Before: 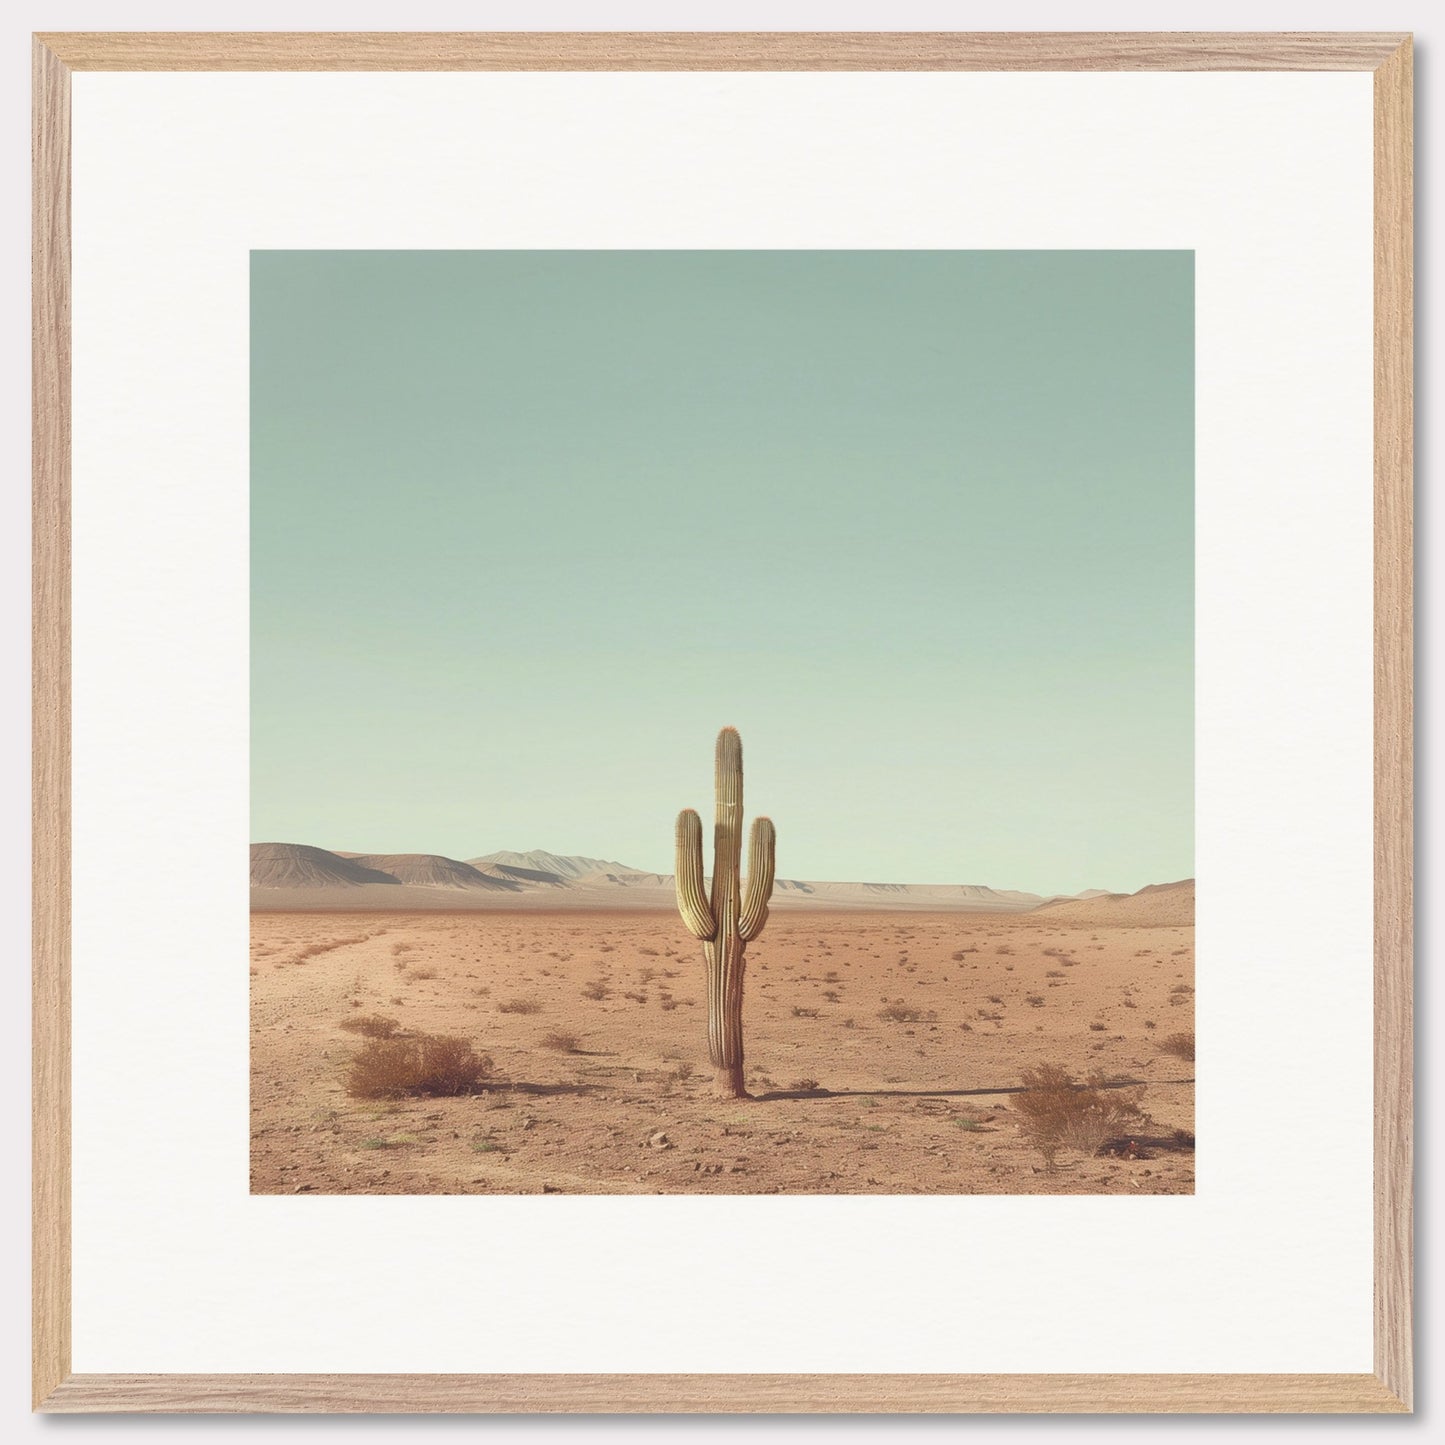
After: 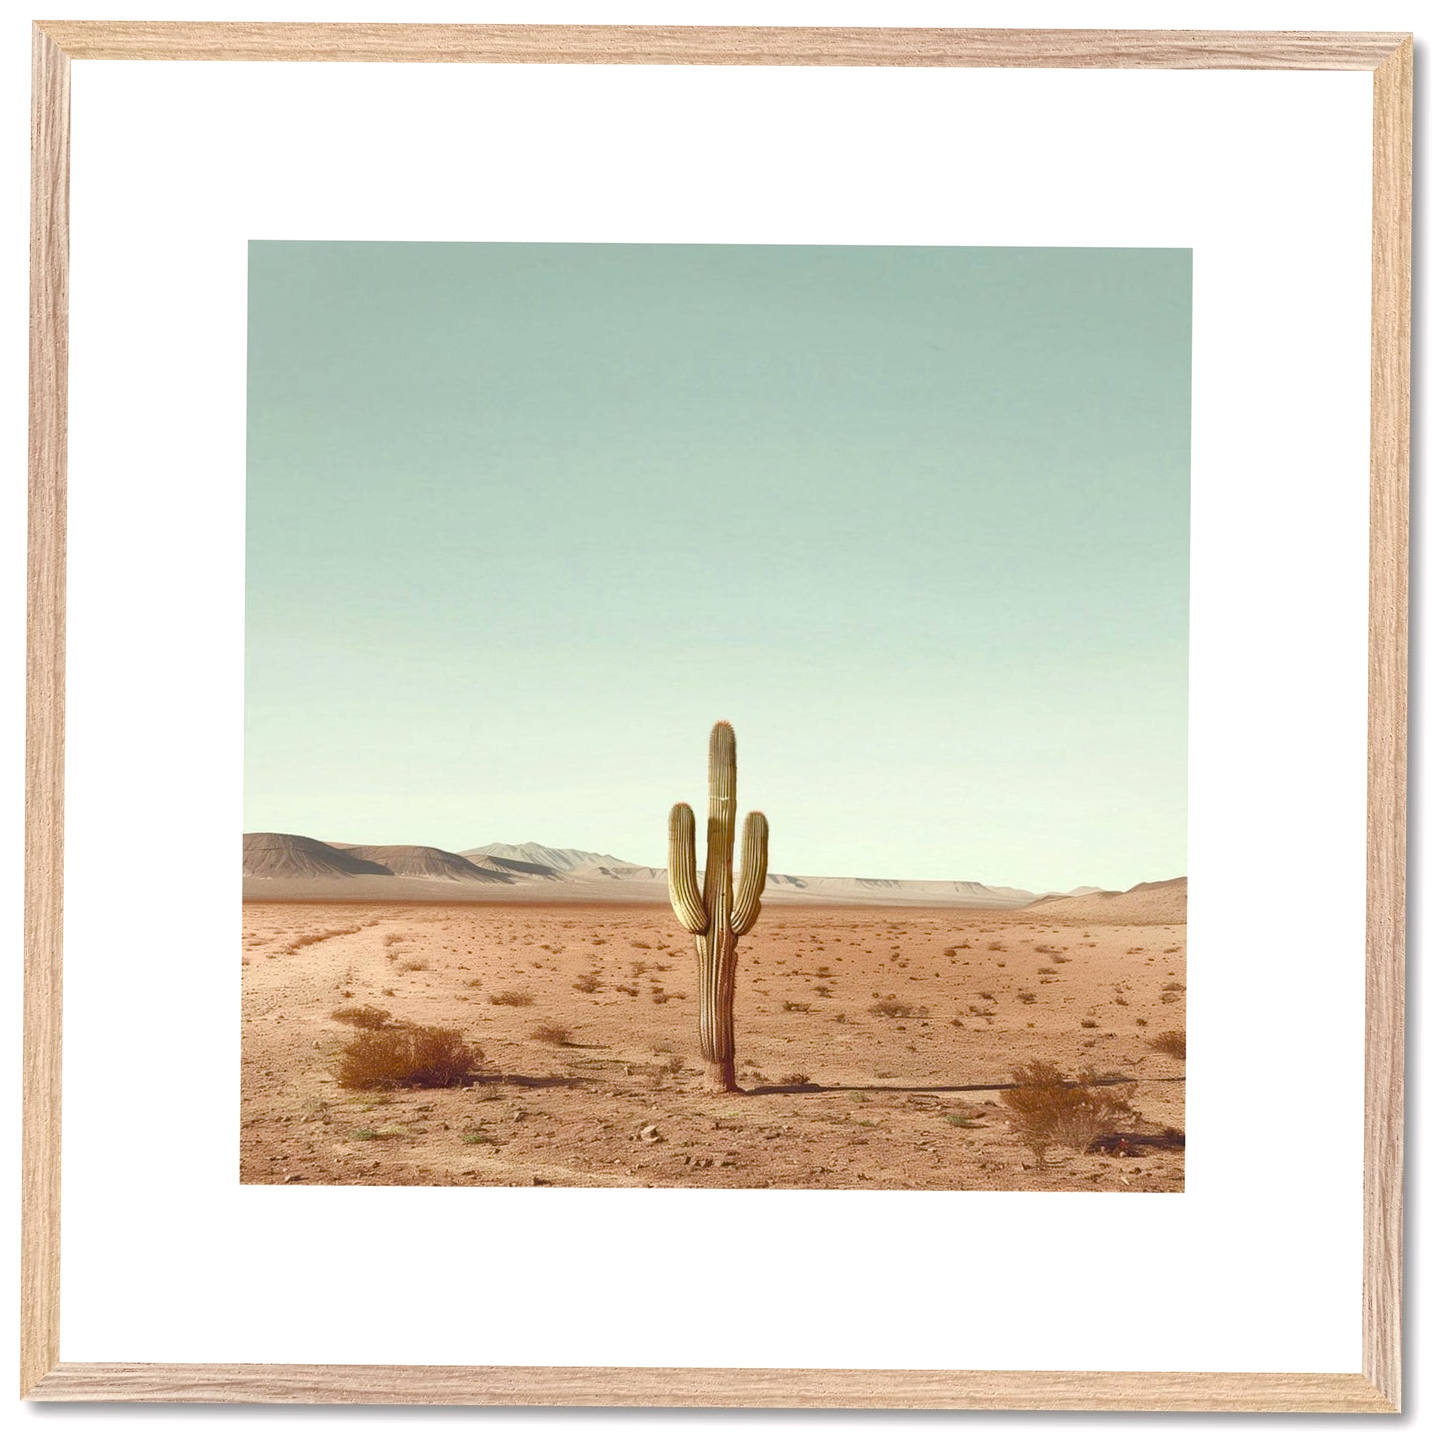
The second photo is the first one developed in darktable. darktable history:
crop and rotate: angle -0.5°
haze removal: strength 0.29, distance 0.25, compatibility mode true, adaptive false
color balance rgb: perceptual saturation grading › highlights -29.58%, perceptual saturation grading › mid-tones 29.47%, perceptual saturation grading › shadows 59.73%, perceptual brilliance grading › global brilliance -17.79%, perceptual brilliance grading › highlights 28.73%, global vibrance 15.44%
